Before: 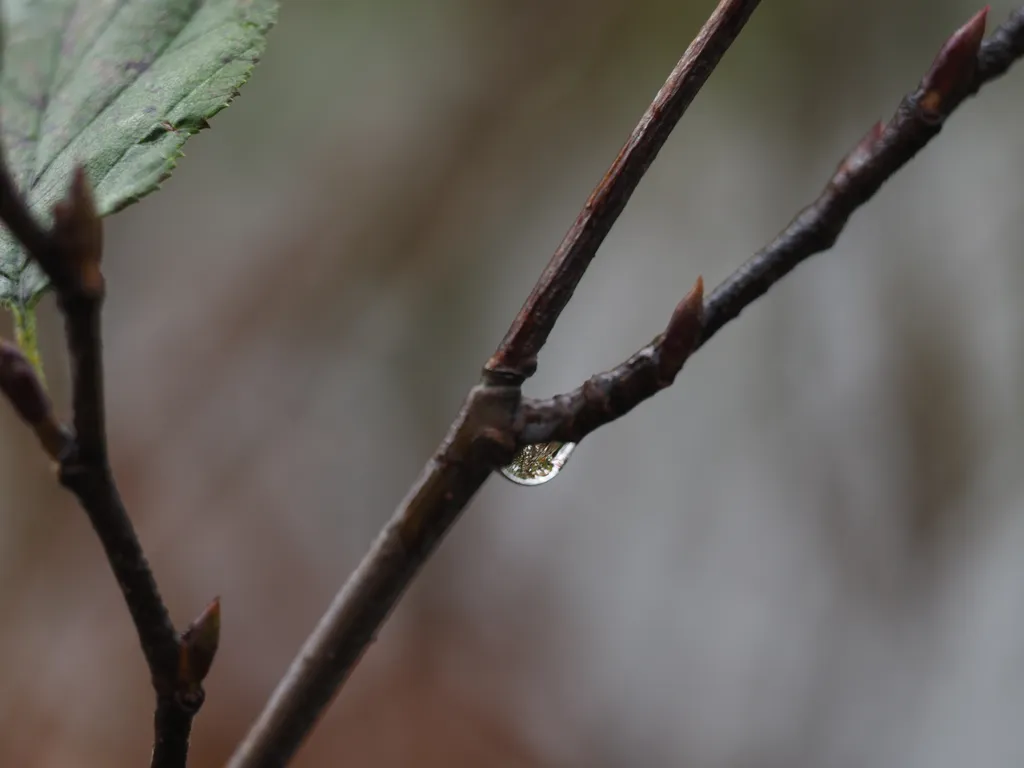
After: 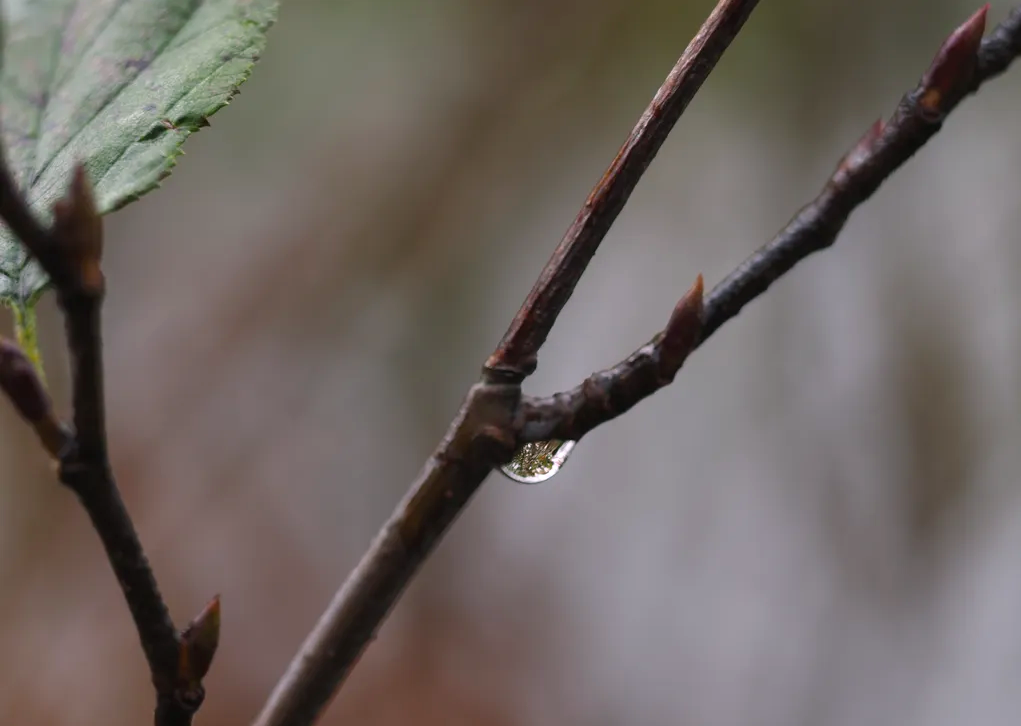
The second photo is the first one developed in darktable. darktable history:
color balance rgb: highlights gain › chroma 1.542%, highlights gain › hue 310.67°, perceptual saturation grading › global saturation 10.107%, global vibrance 9.596%
exposure: exposure 0.215 EV, compensate highlight preservation false
crop: top 0.339%, right 0.261%, bottom 5.092%
